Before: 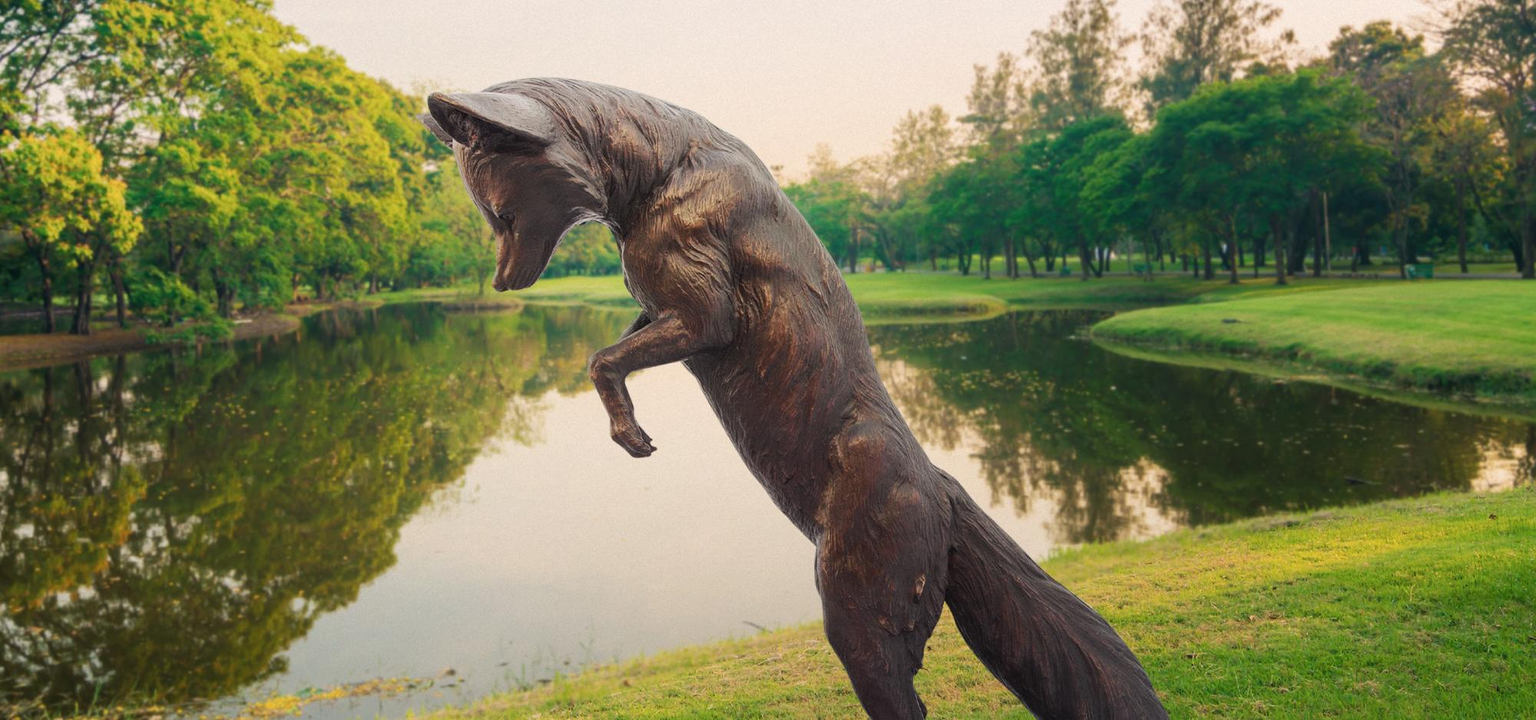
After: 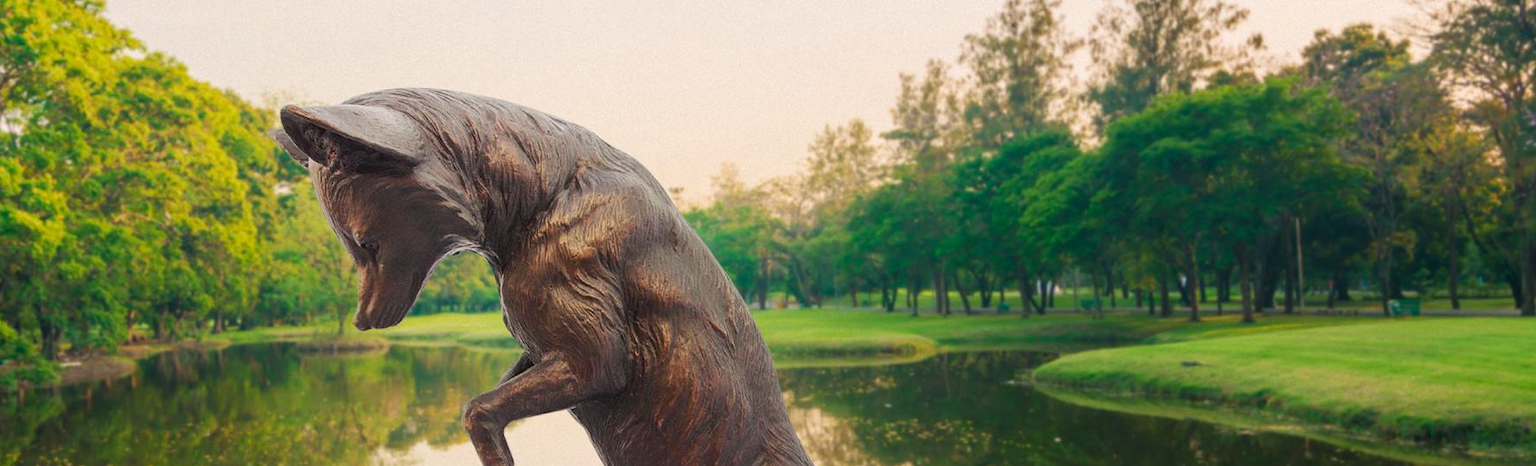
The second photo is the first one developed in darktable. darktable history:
crop and rotate: left 11.784%, bottom 42.772%
contrast brightness saturation: saturation 0.121
